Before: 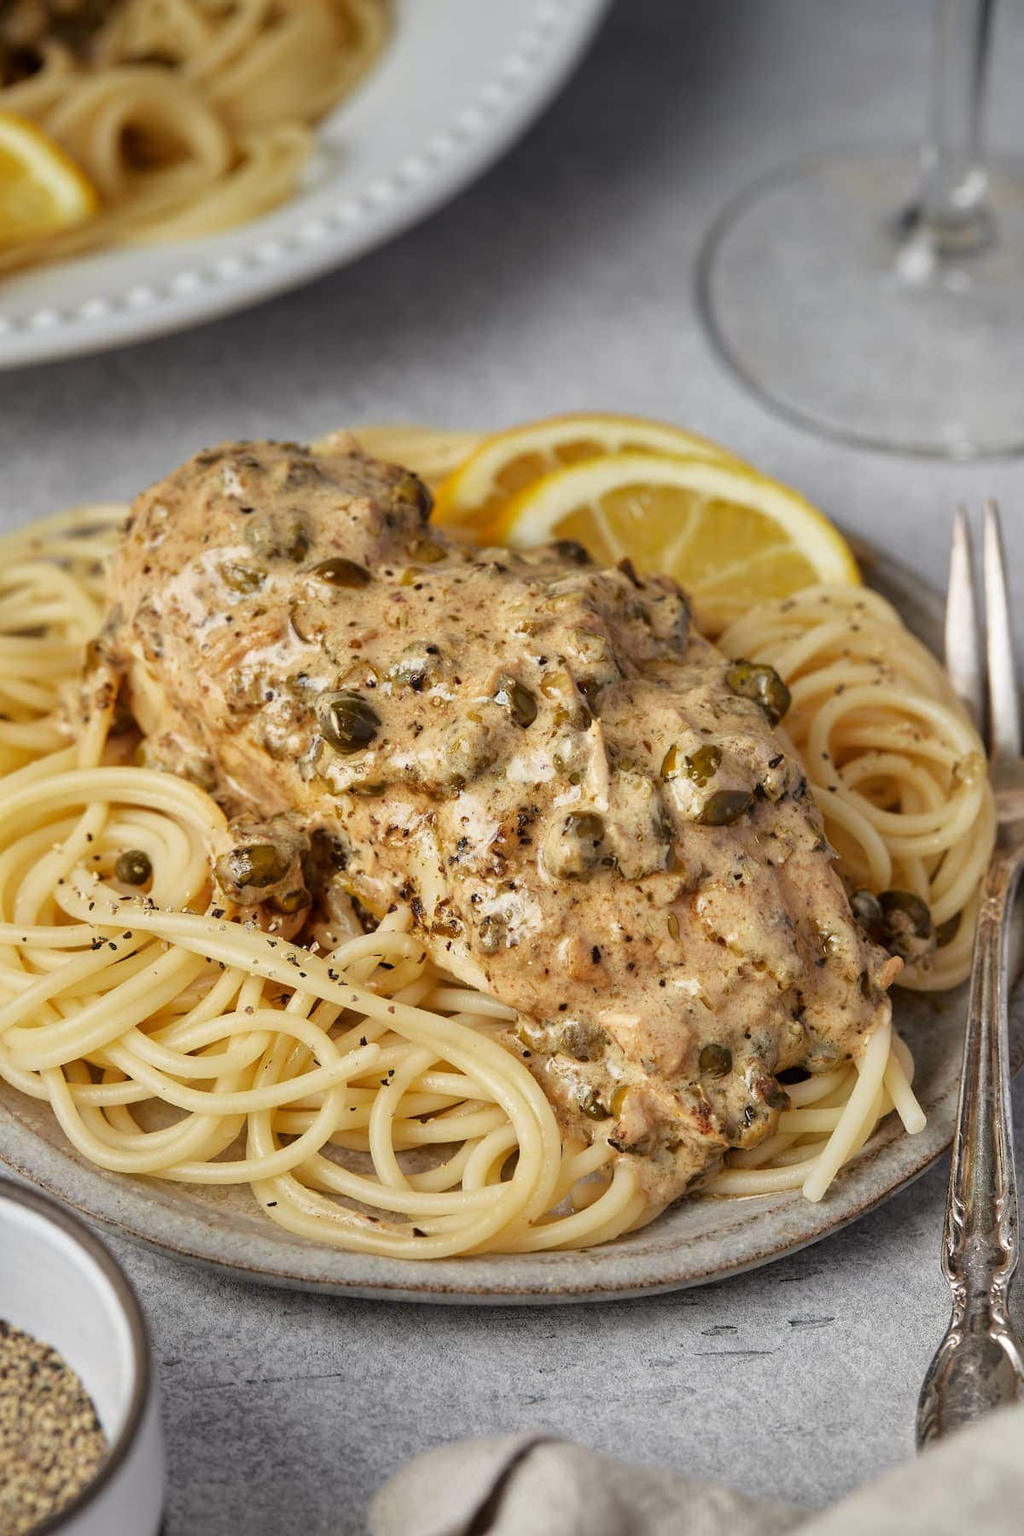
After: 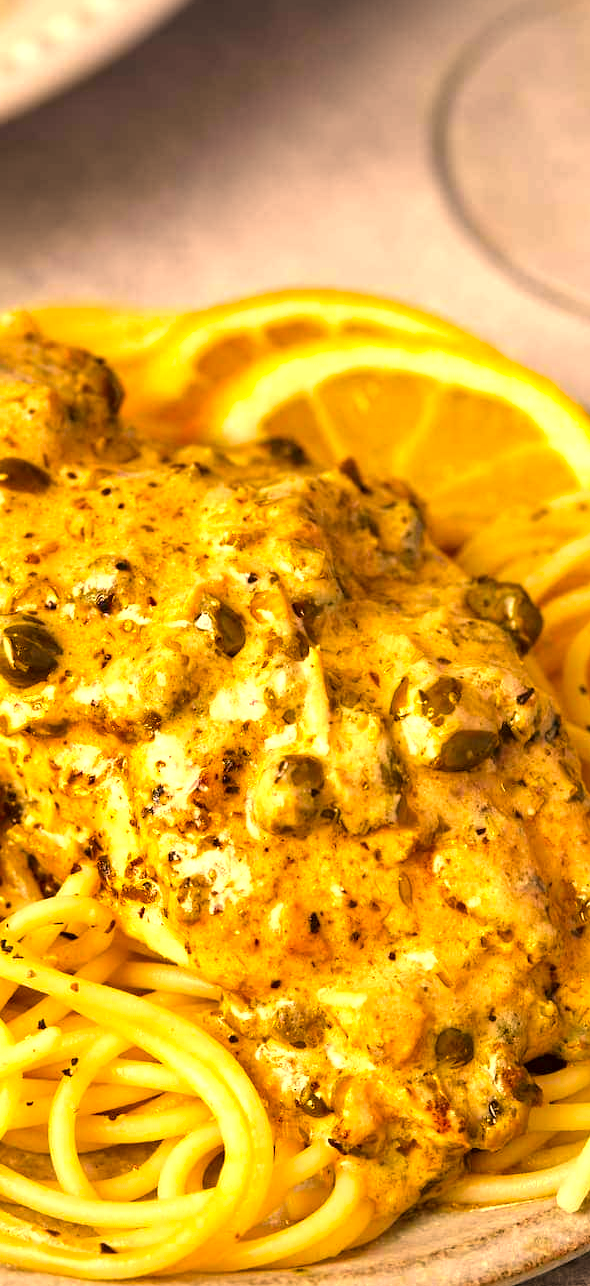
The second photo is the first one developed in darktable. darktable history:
crop: left 32.076%, top 10.92%, right 18.711%, bottom 17.614%
exposure: exposure 0.203 EV, compensate exposure bias true, compensate highlight preservation false
color balance rgb: perceptual saturation grading › global saturation 42.042%, perceptual brilliance grading › global brilliance 20.332%
color correction: highlights a* 18.51, highlights b* 36.15, shadows a* 1.86, shadows b* 6.7, saturation 1.01
